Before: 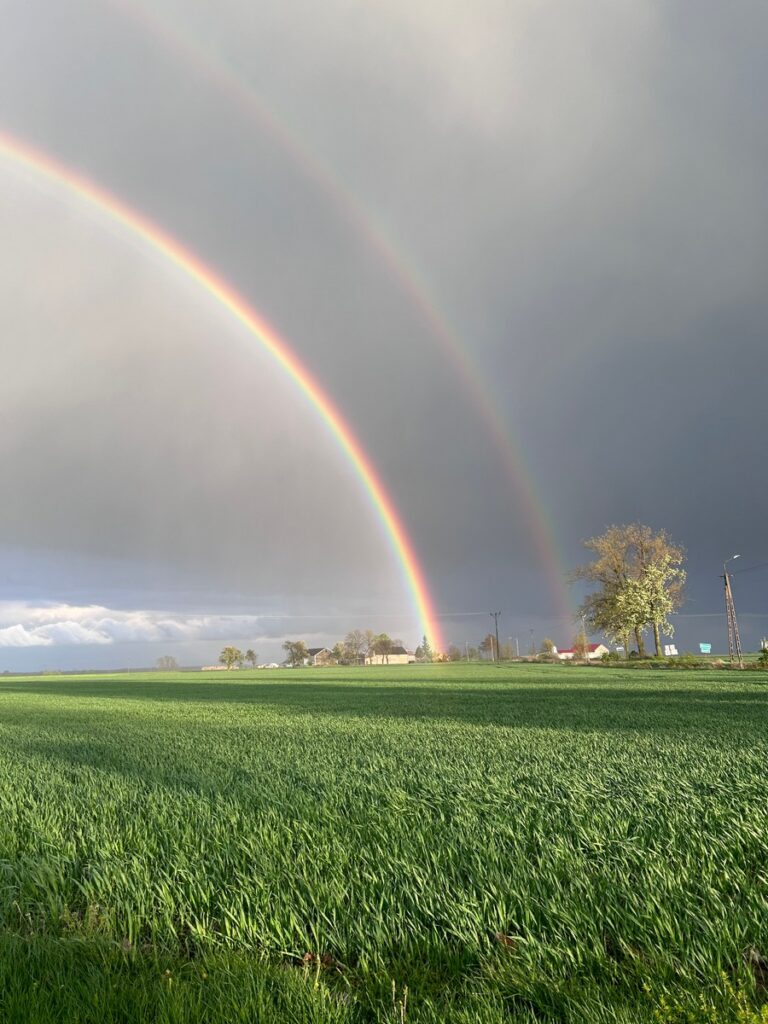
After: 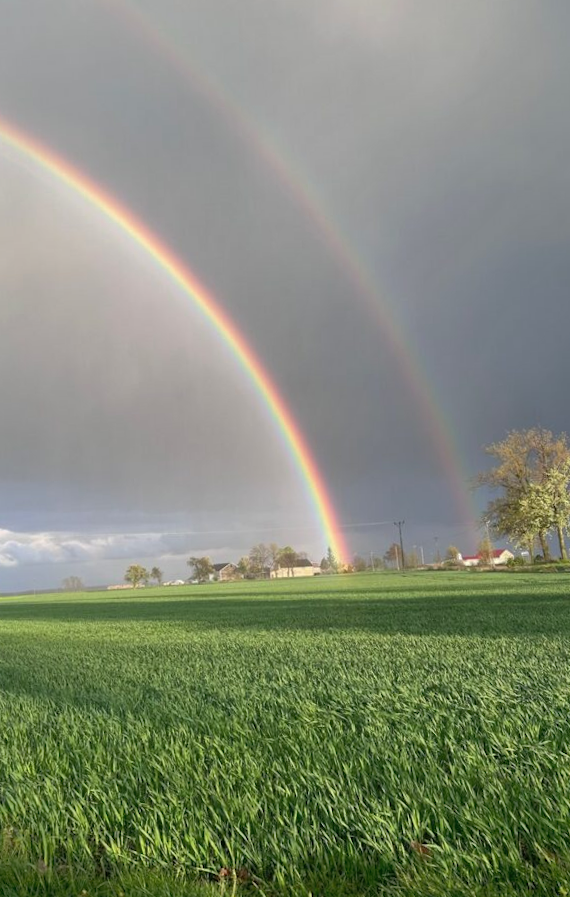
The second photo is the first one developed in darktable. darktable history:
crop and rotate: left 13.15%, top 5.251%, right 12.609%
shadows and highlights: on, module defaults
rotate and perspective: rotation -2°, crop left 0.022, crop right 0.978, crop top 0.049, crop bottom 0.951
